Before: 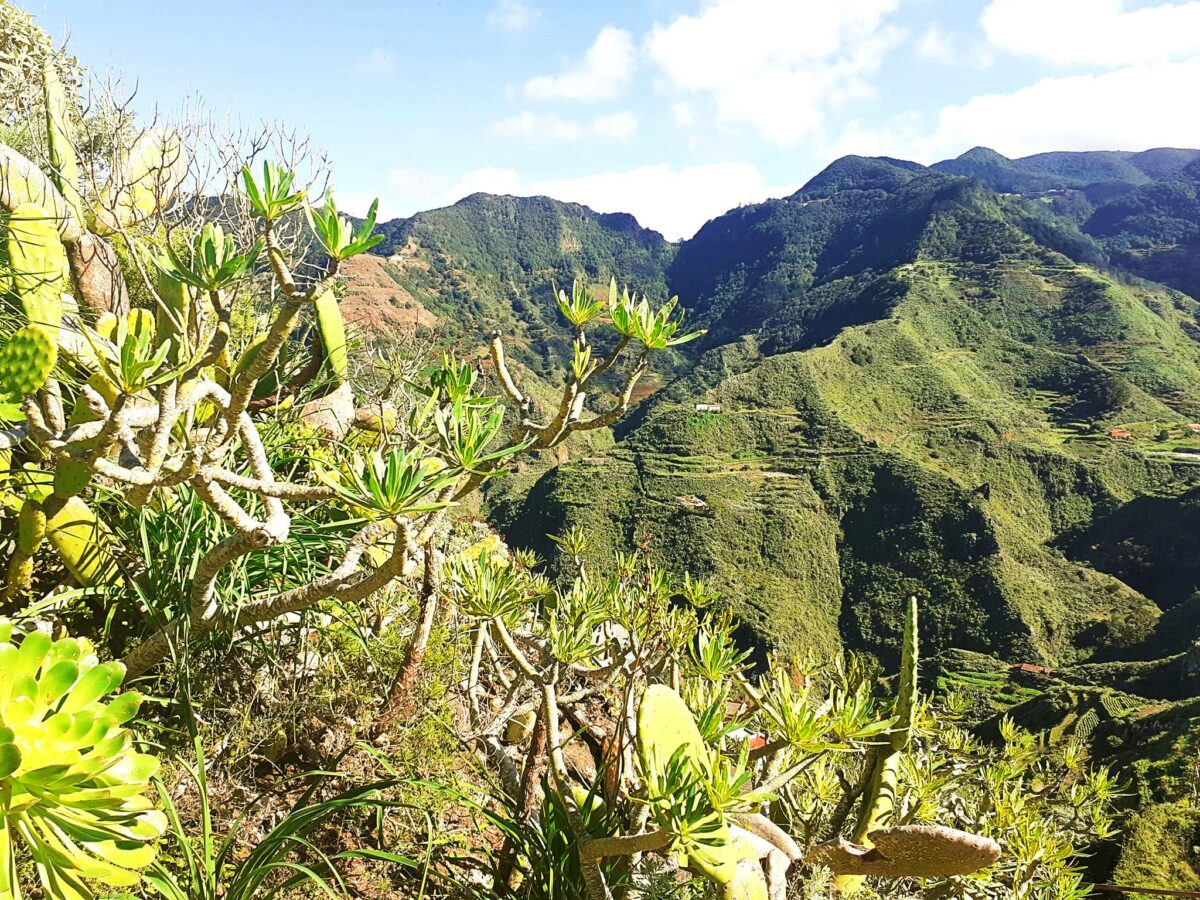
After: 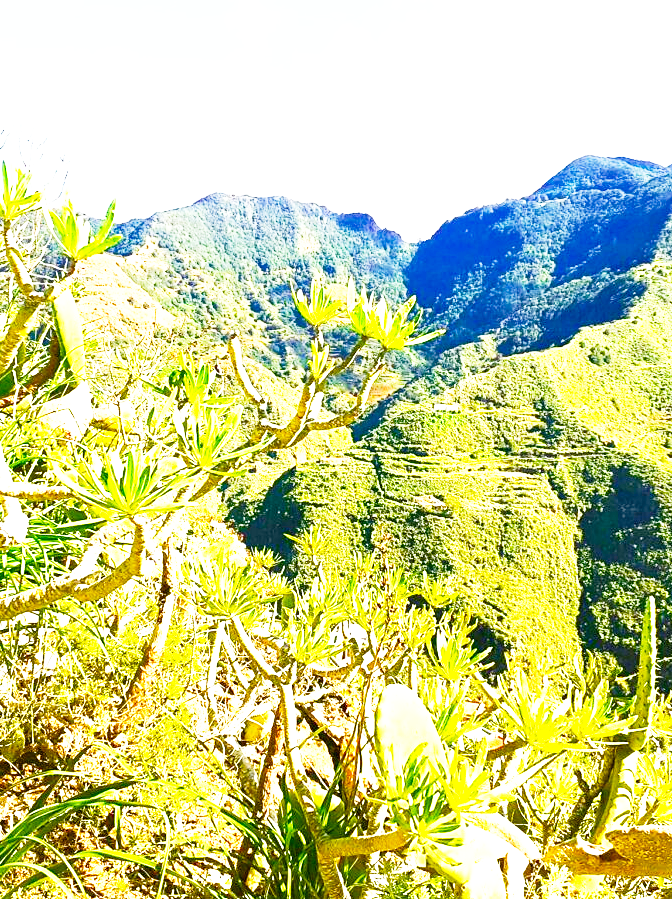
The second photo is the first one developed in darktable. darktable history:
exposure: black level correction 0, exposure 1.099 EV, compensate highlight preservation false
color balance rgb: global offset › luminance -0.296%, global offset › hue 259.76°, perceptual saturation grading › global saturation 36.521%, perceptual saturation grading › shadows 36.137%
base curve: curves: ch0 [(0, 0) (0.012, 0.01) (0.073, 0.168) (0.31, 0.711) (0.645, 0.957) (1, 1)], exposure shift 0.01, preserve colors none
shadows and highlights: shadows 32.41, highlights -32.33, soften with gaussian
crop: left 21.906%, right 22.015%, bottom 0.014%
